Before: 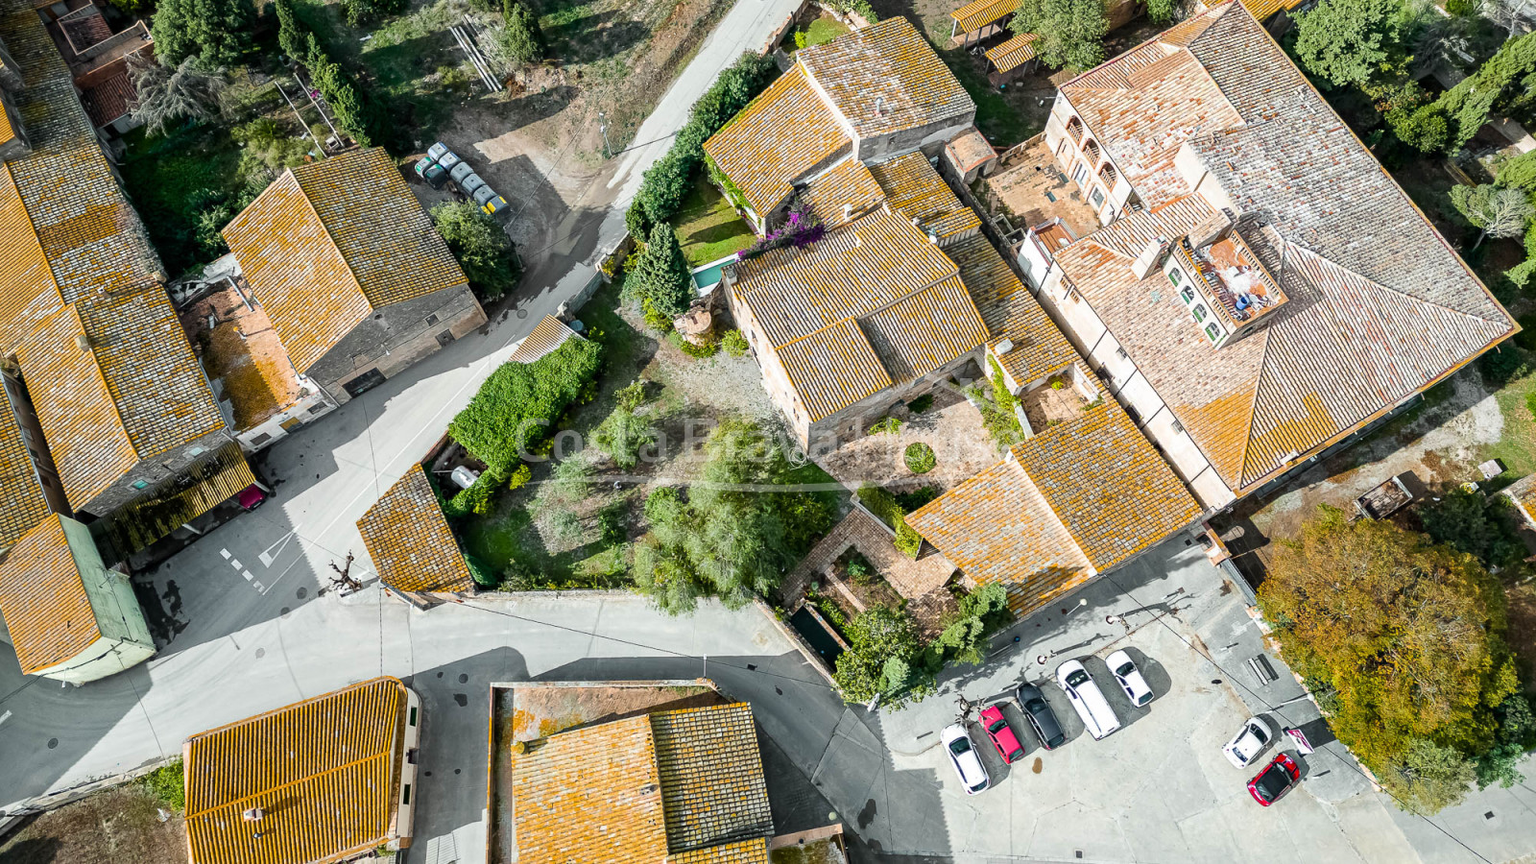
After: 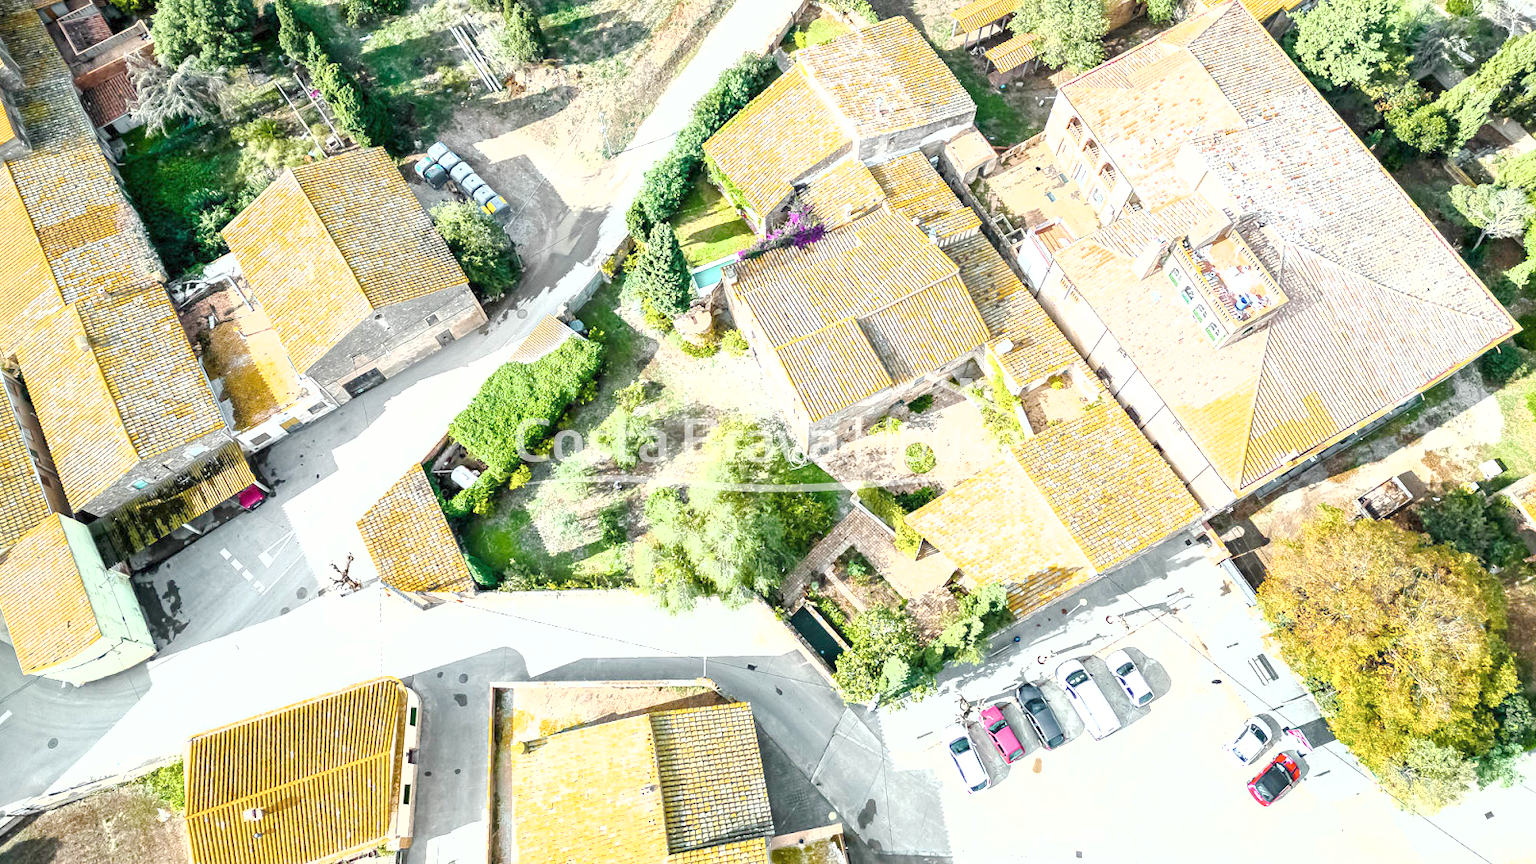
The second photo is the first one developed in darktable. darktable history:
exposure: exposure 1.489 EV, compensate highlight preservation false
shadows and highlights: shadows 25.24, highlights -23.84
base curve: curves: ch0 [(0, 0) (0.158, 0.273) (0.879, 0.895) (1, 1)], preserve colors none
